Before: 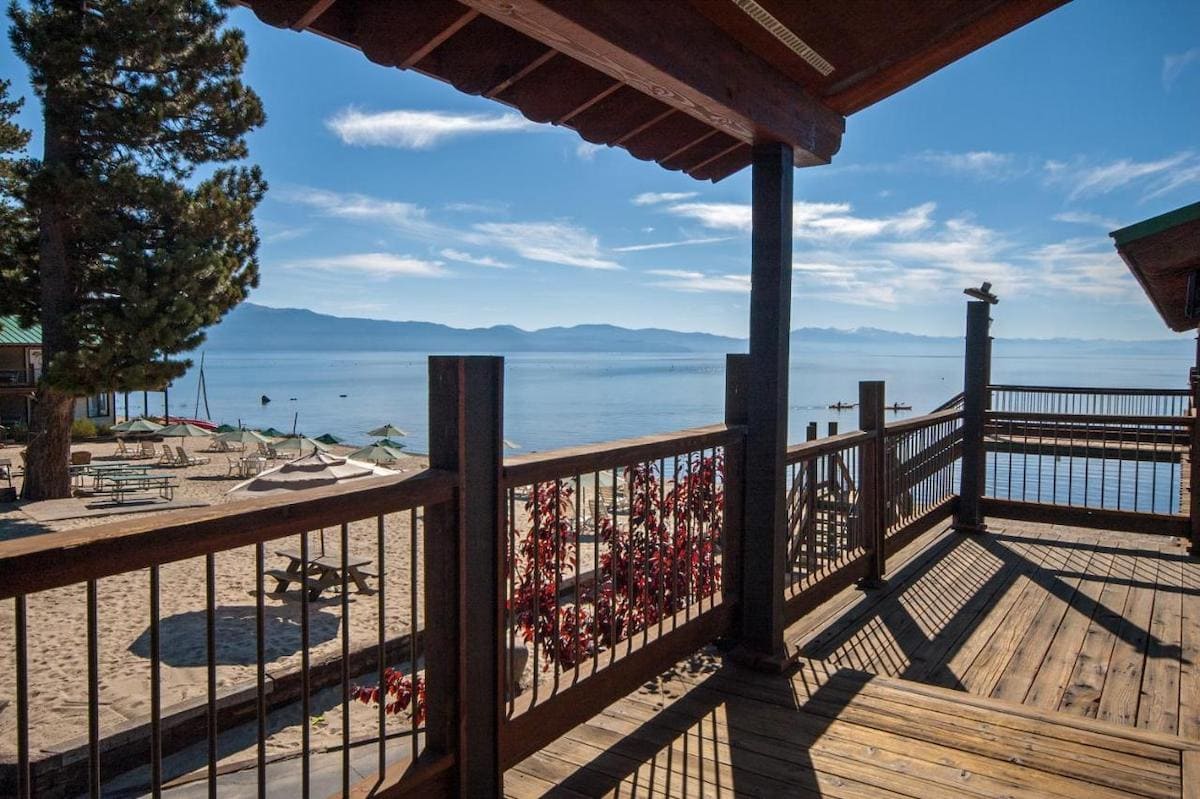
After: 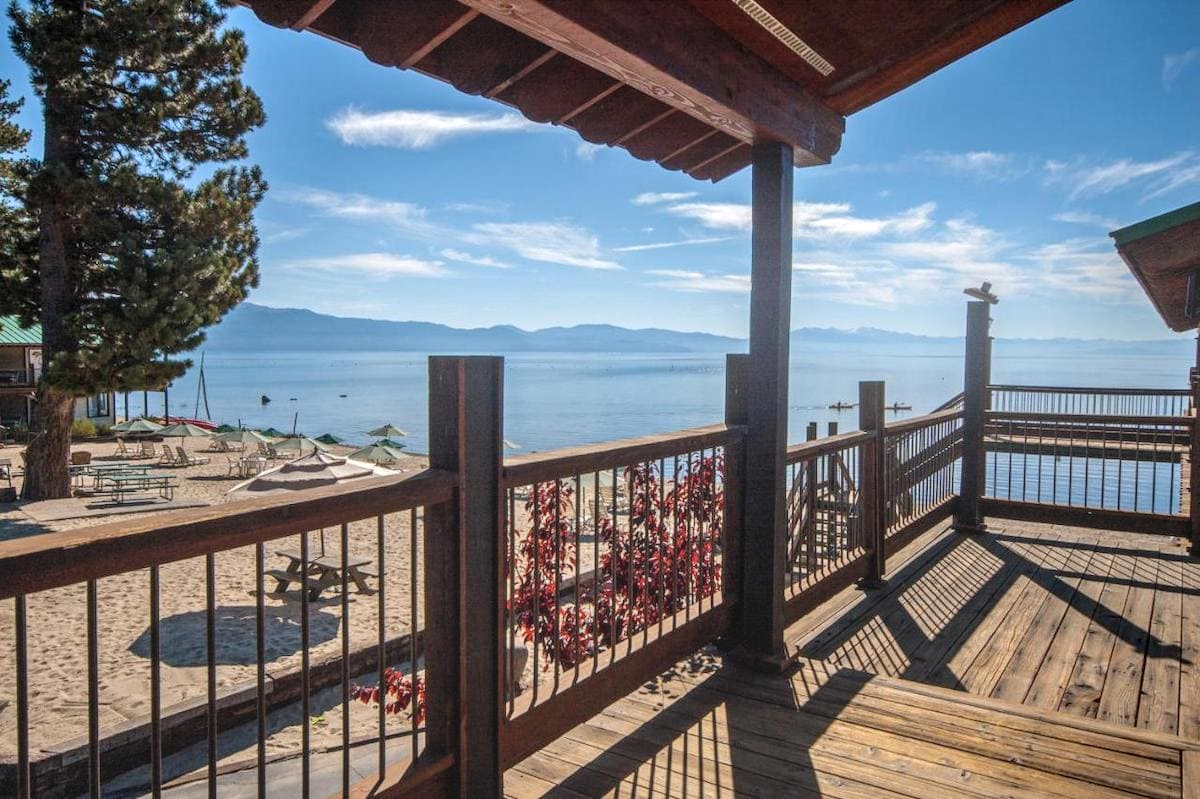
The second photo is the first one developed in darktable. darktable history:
local contrast: on, module defaults
bloom: threshold 82.5%, strength 16.25%
shadows and highlights: white point adjustment 1, soften with gaussian
